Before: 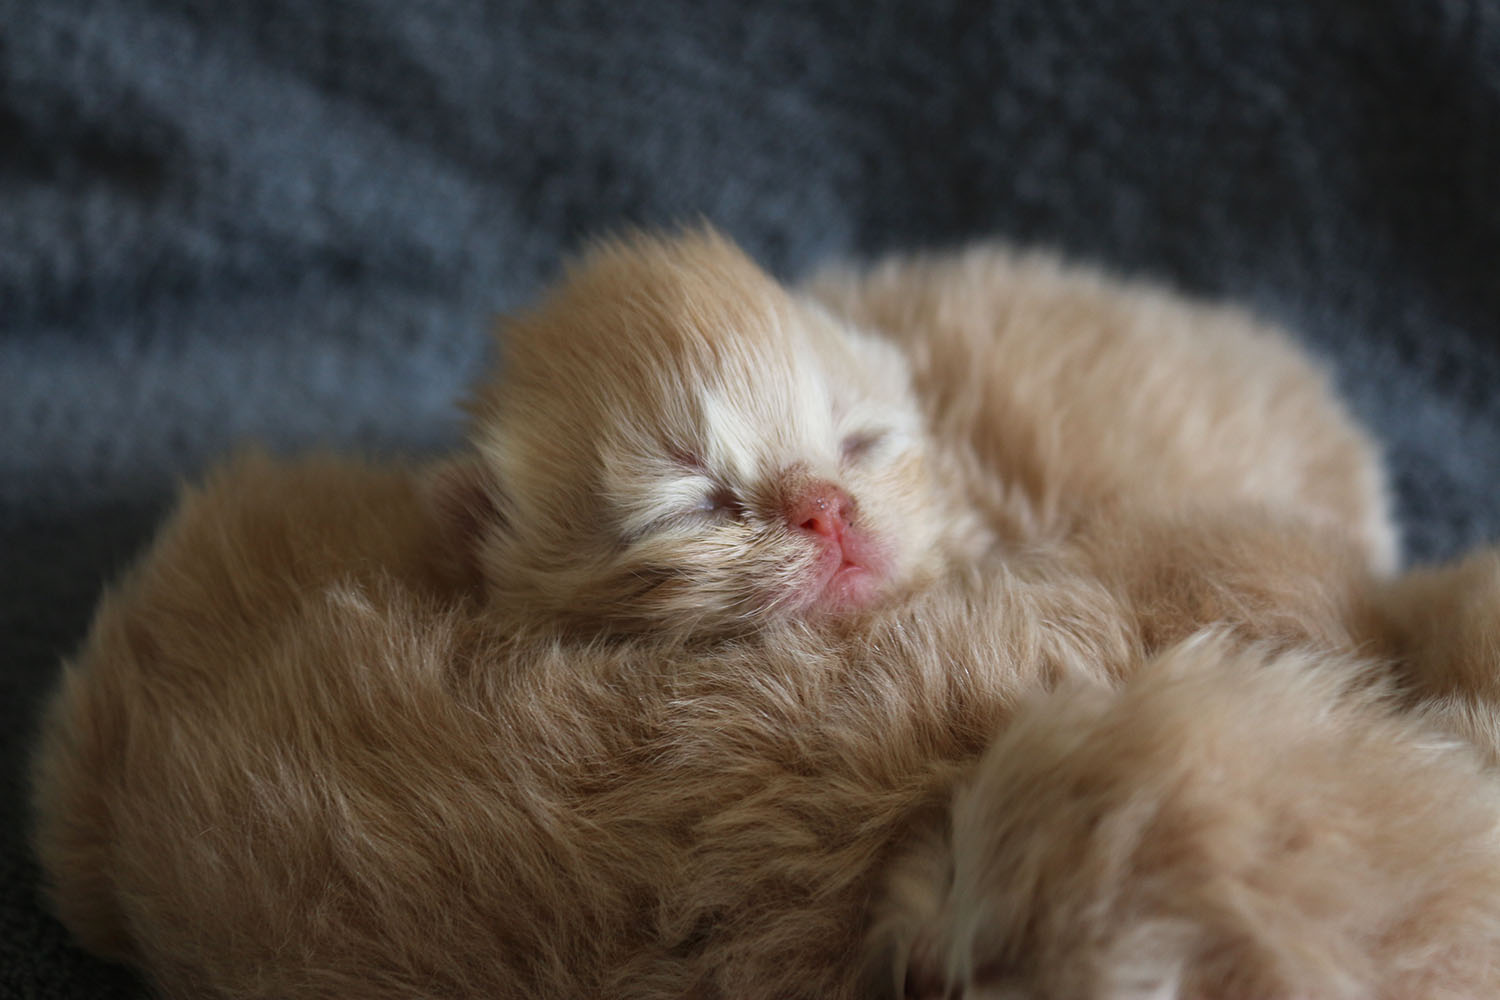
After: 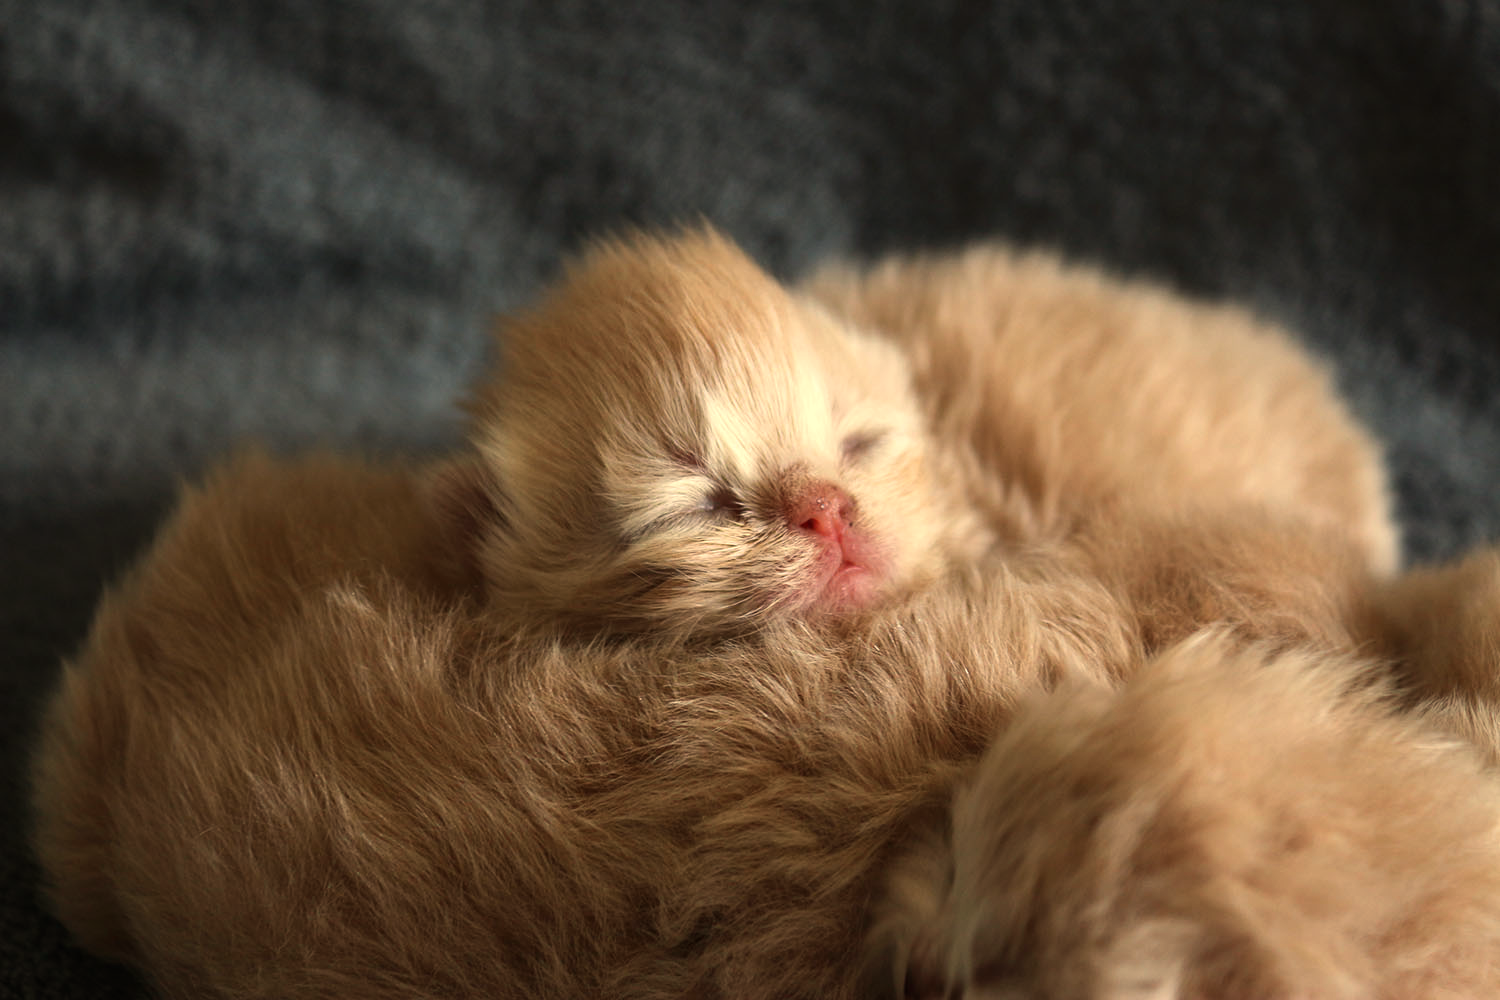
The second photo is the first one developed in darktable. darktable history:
tone equalizer: -8 EV -0.417 EV, -7 EV -0.389 EV, -6 EV -0.333 EV, -5 EV -0.222 EV, -3 EV 0.222 EV, -2 EV 0.333 EV, -1 EV 0.389 EV, +0 EV 0.417 EV, edges refinement/feathering 500, mask exposure compensation -1.57 EV, preserve details no
white balance: red 1.138, green 0.996, blue 0.812
